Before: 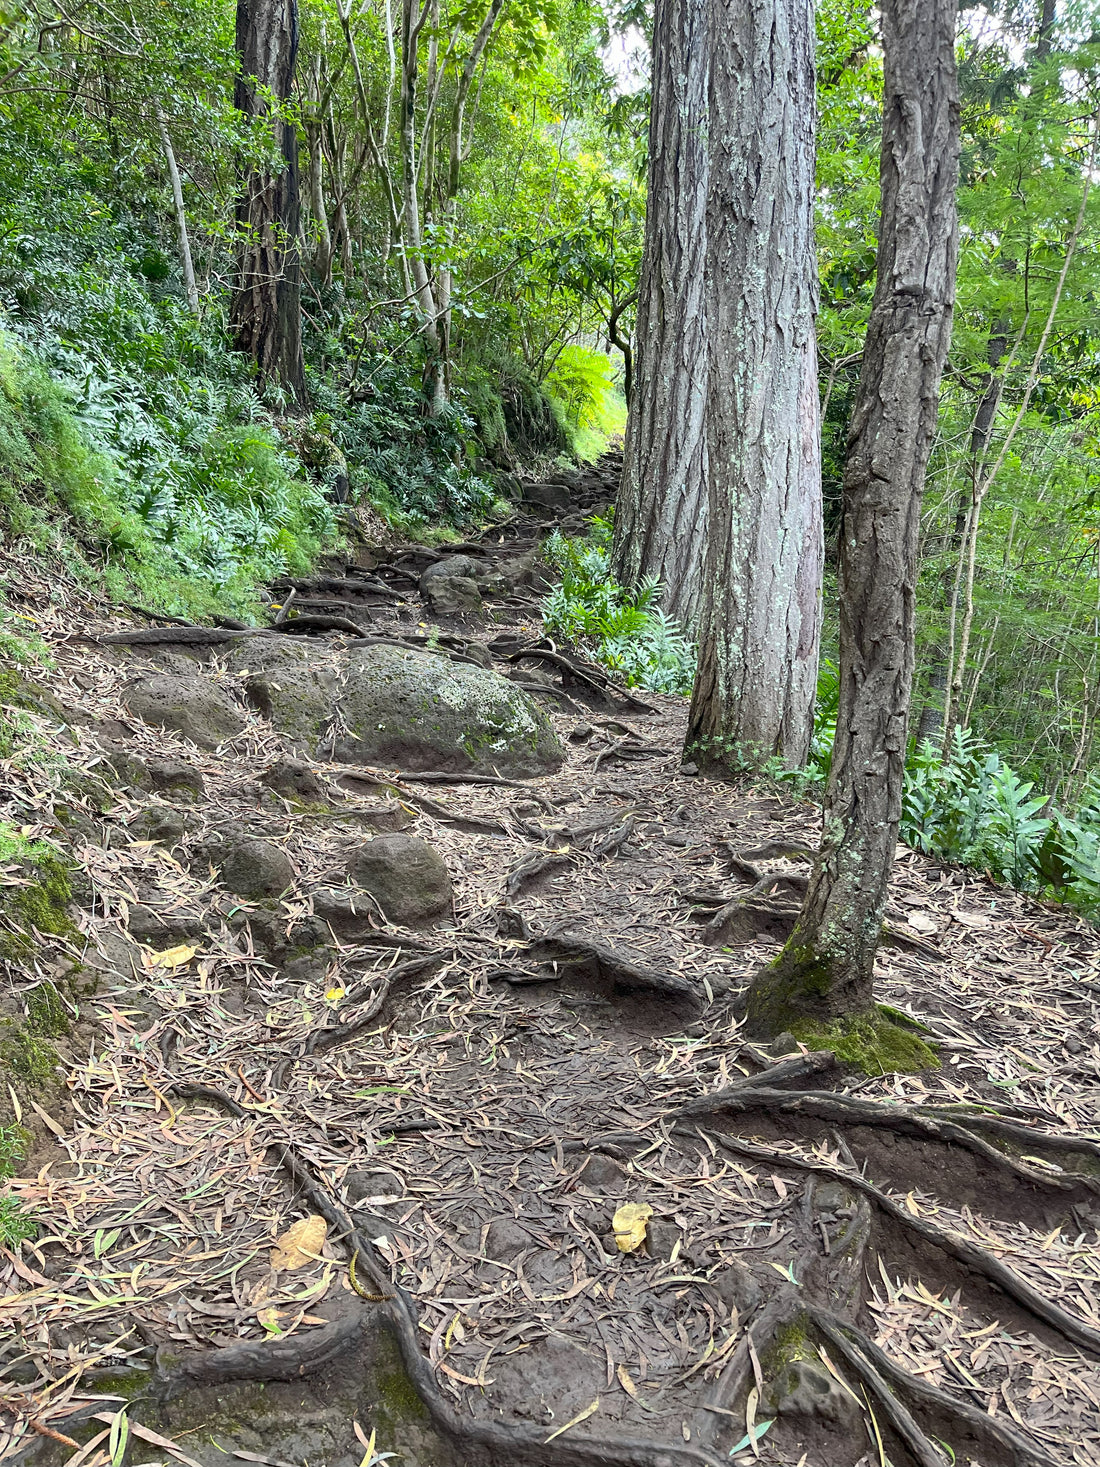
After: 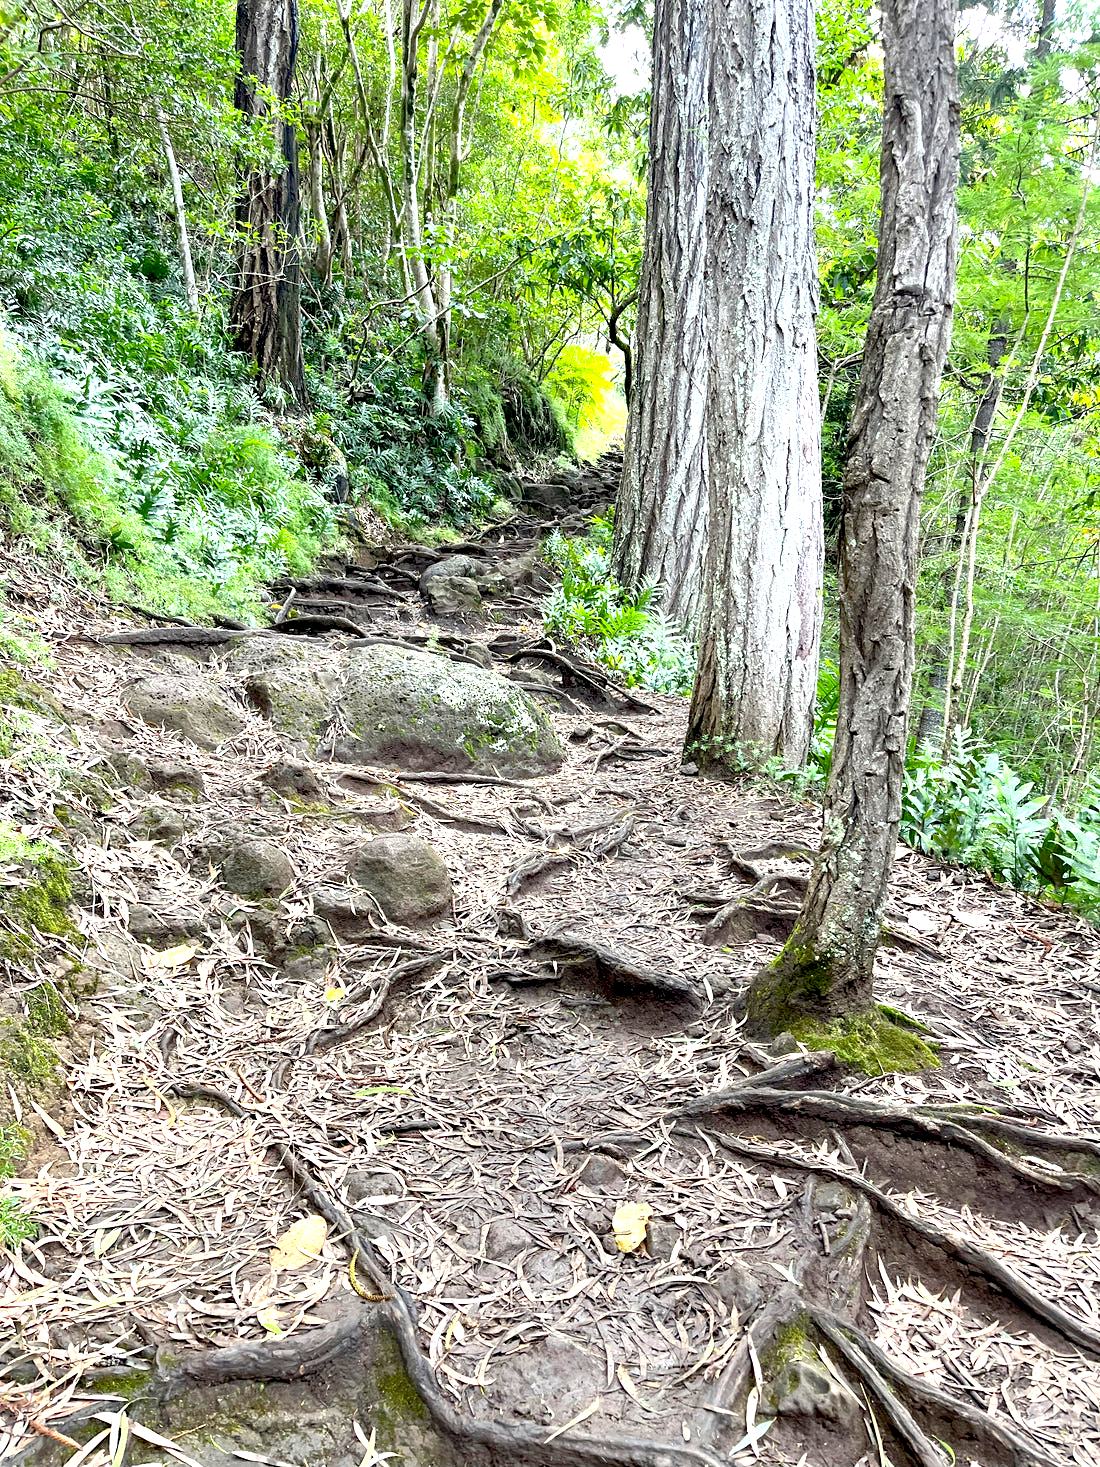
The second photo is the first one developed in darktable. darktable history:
white balance: emerald 1
exposure: black level correction 0.011, exposure 1.088 EV, compensate exposure bias true, compensate highlight preservation false
